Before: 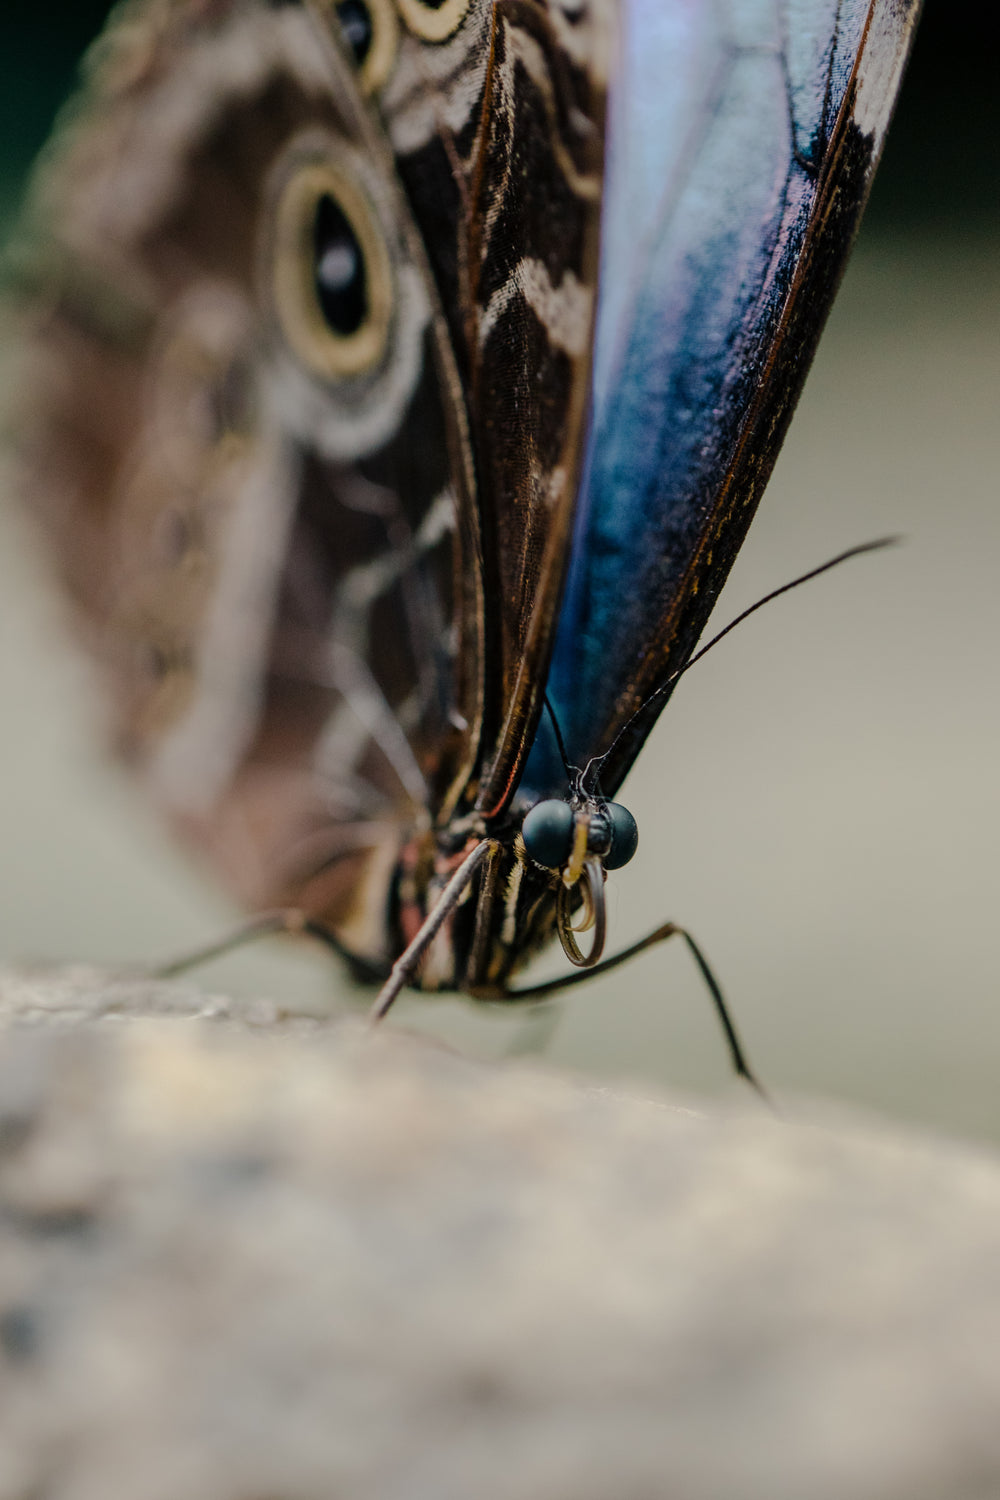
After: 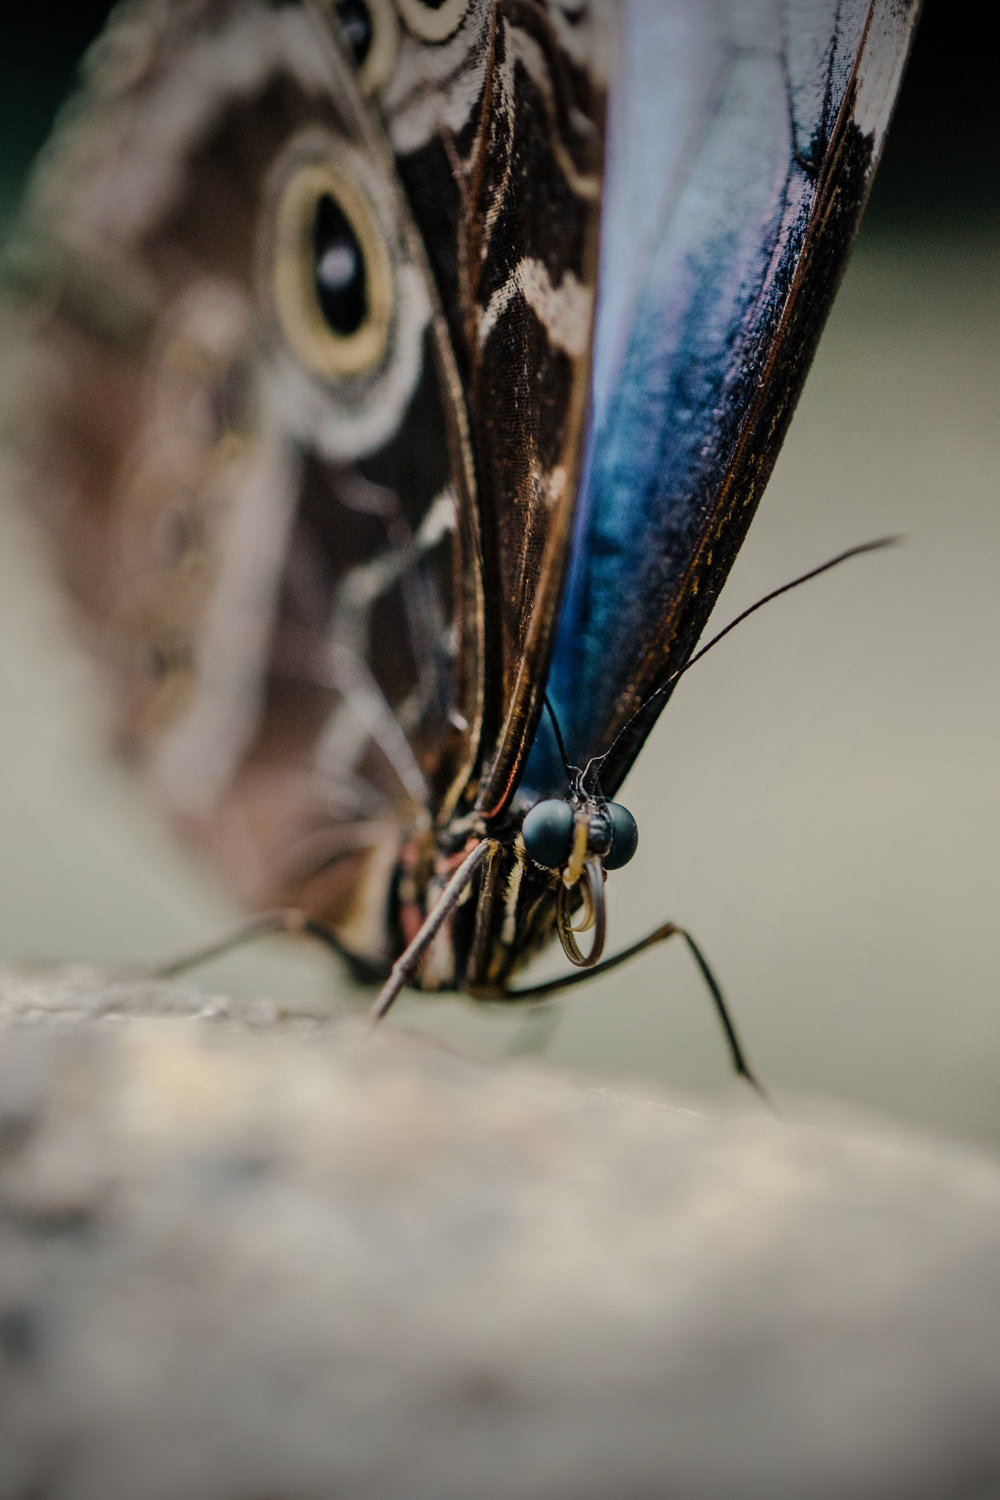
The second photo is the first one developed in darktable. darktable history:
vignetting: fall-off start 75%, brightness -0.692, width/height ratio 1.084
shadows and highlights: shadows 52.34, highlights -28.23, soften with gaussian
